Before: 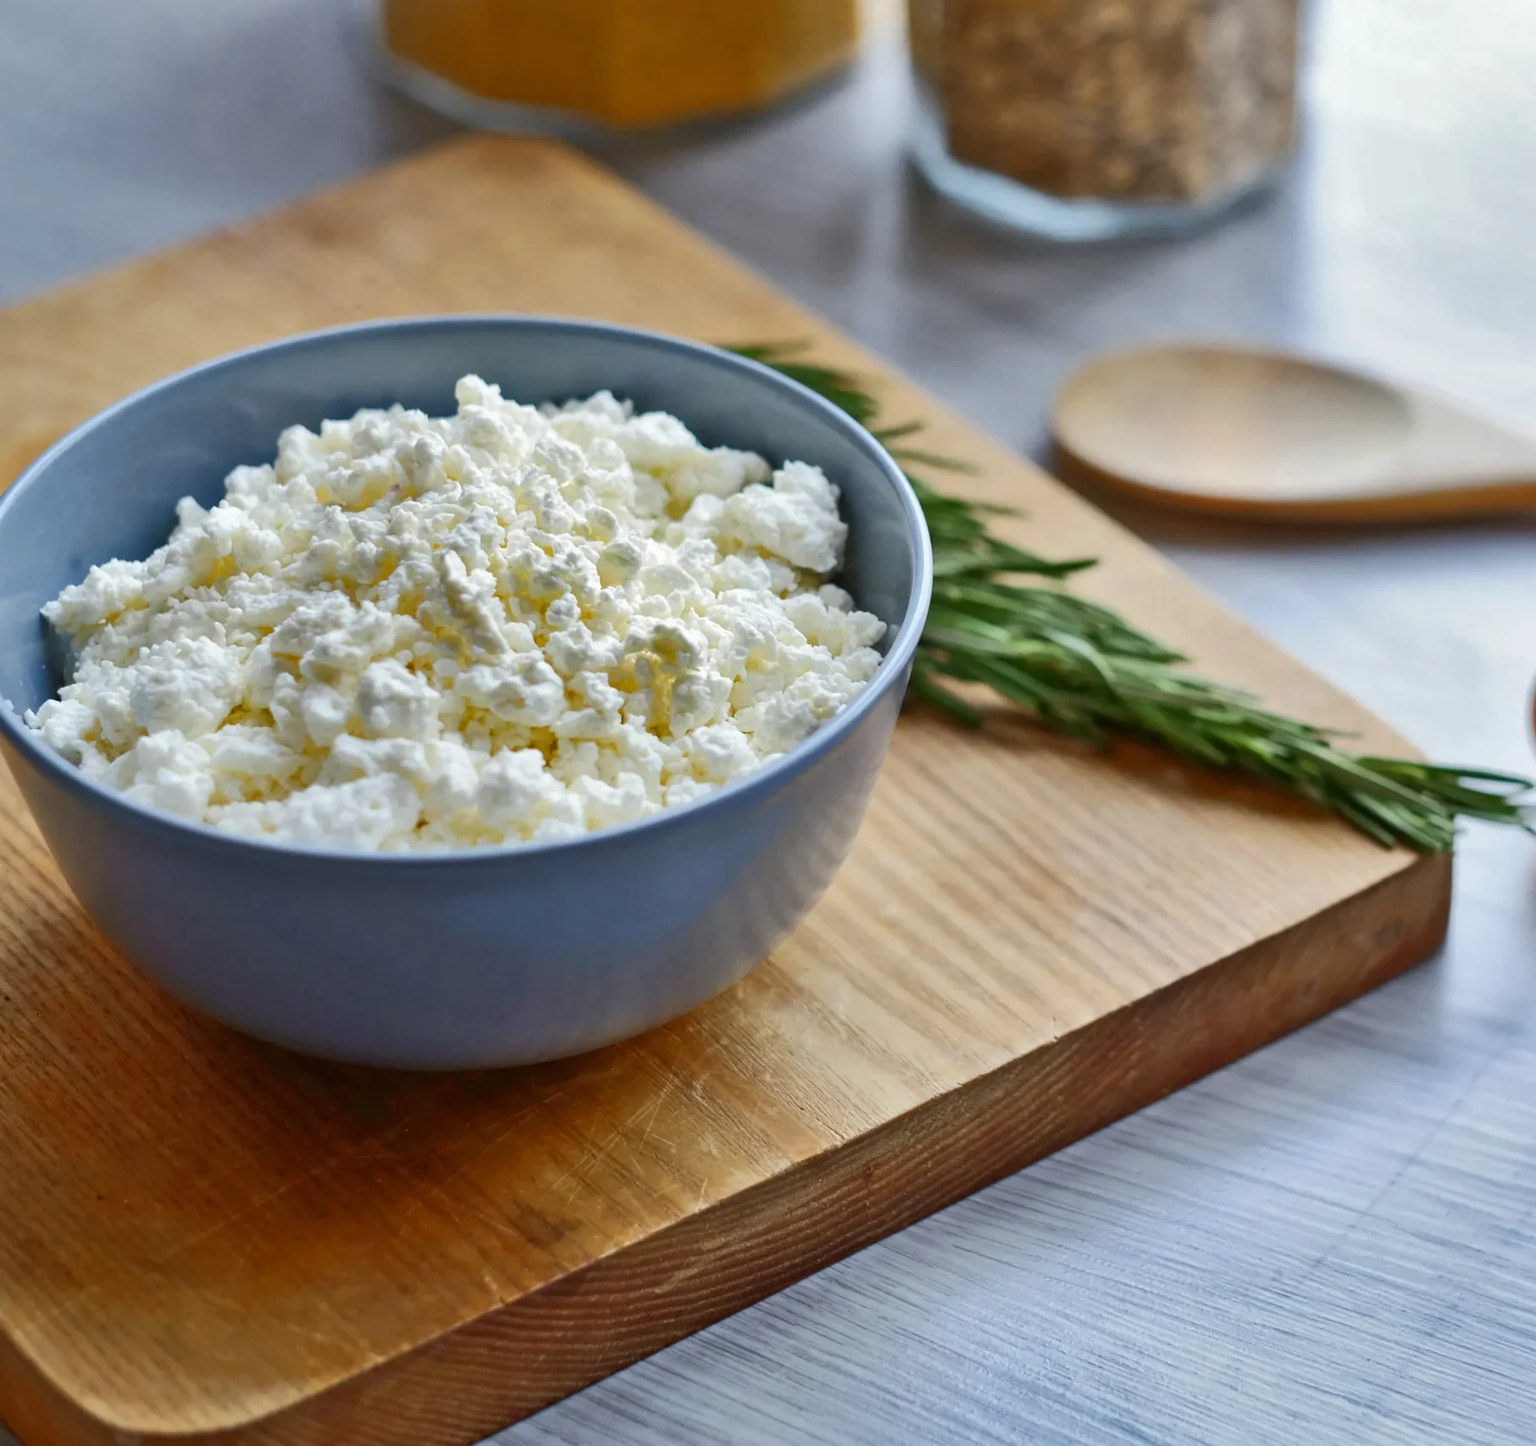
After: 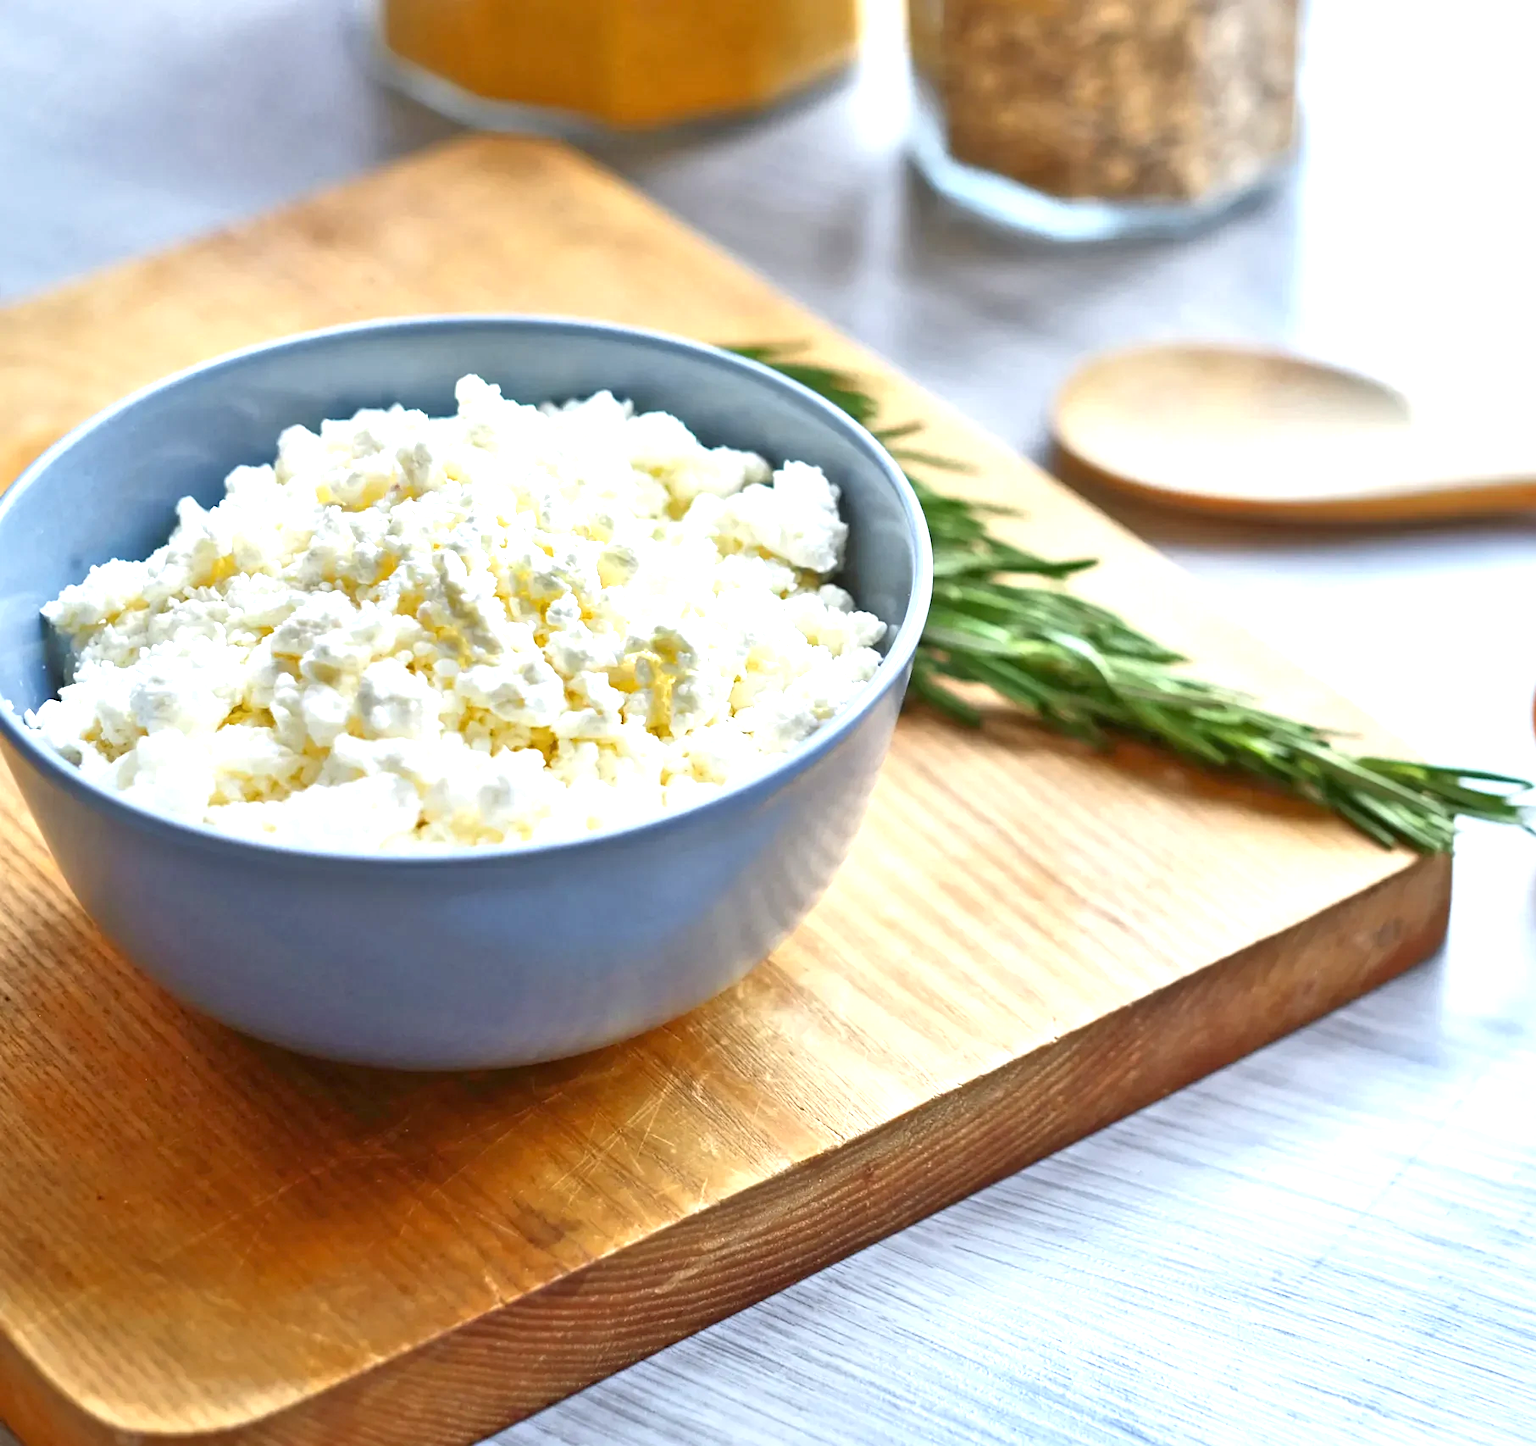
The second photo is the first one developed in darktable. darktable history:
exposure: black level correction 0, exposure 1.2 EV, compensate exposure bias true, compensate highlight preservation false
sharpen: amount 0.2
